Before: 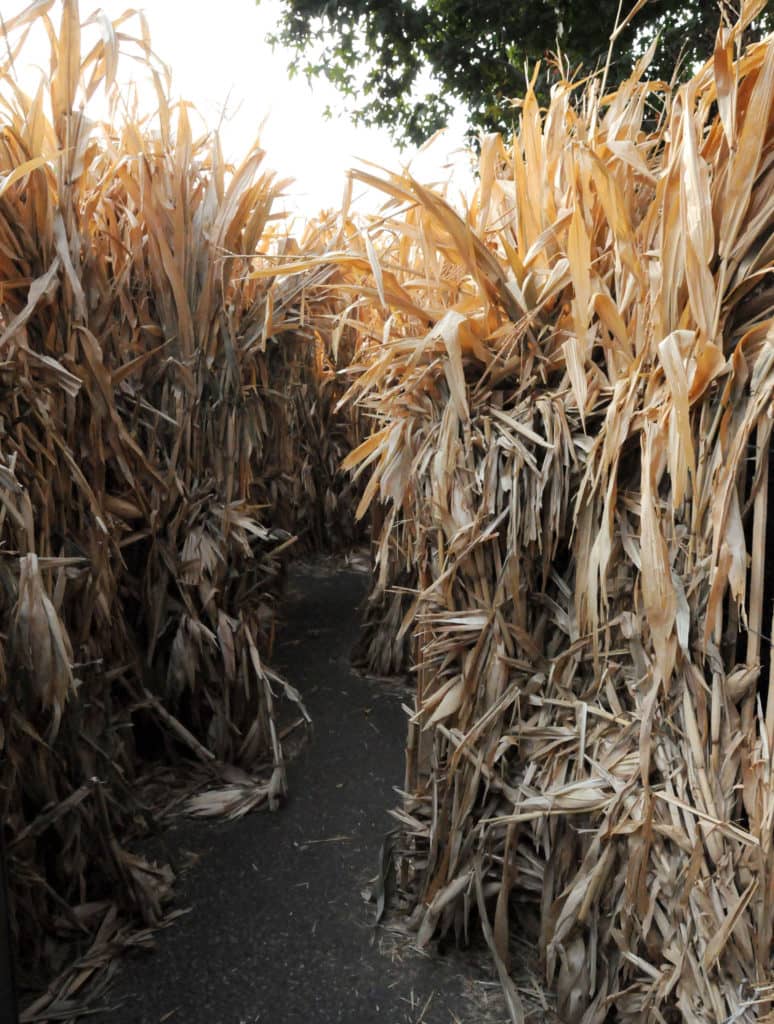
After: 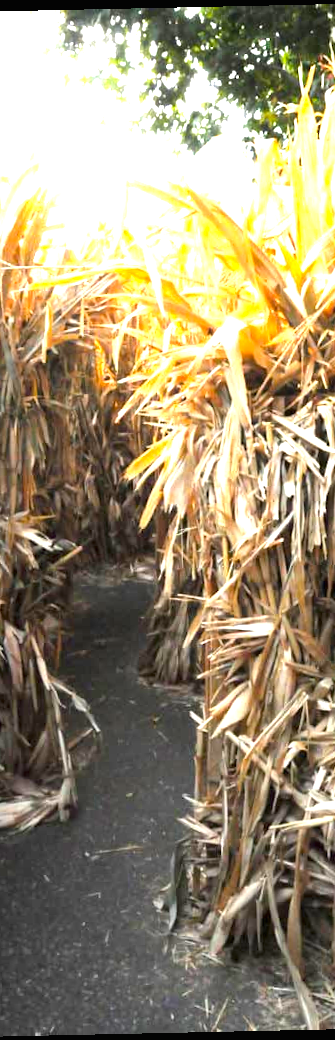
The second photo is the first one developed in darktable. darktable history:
crop: left 28.583%, right 29.231%
exposure: black level correction 0, exposure 1.75 EV, compensate exposure bias true, compensate highlight preservation false
rotate and perspective: rotation -1.24°, automatic cropping off
color balance rgb: linear chroma grading › global chroma 33.4%
